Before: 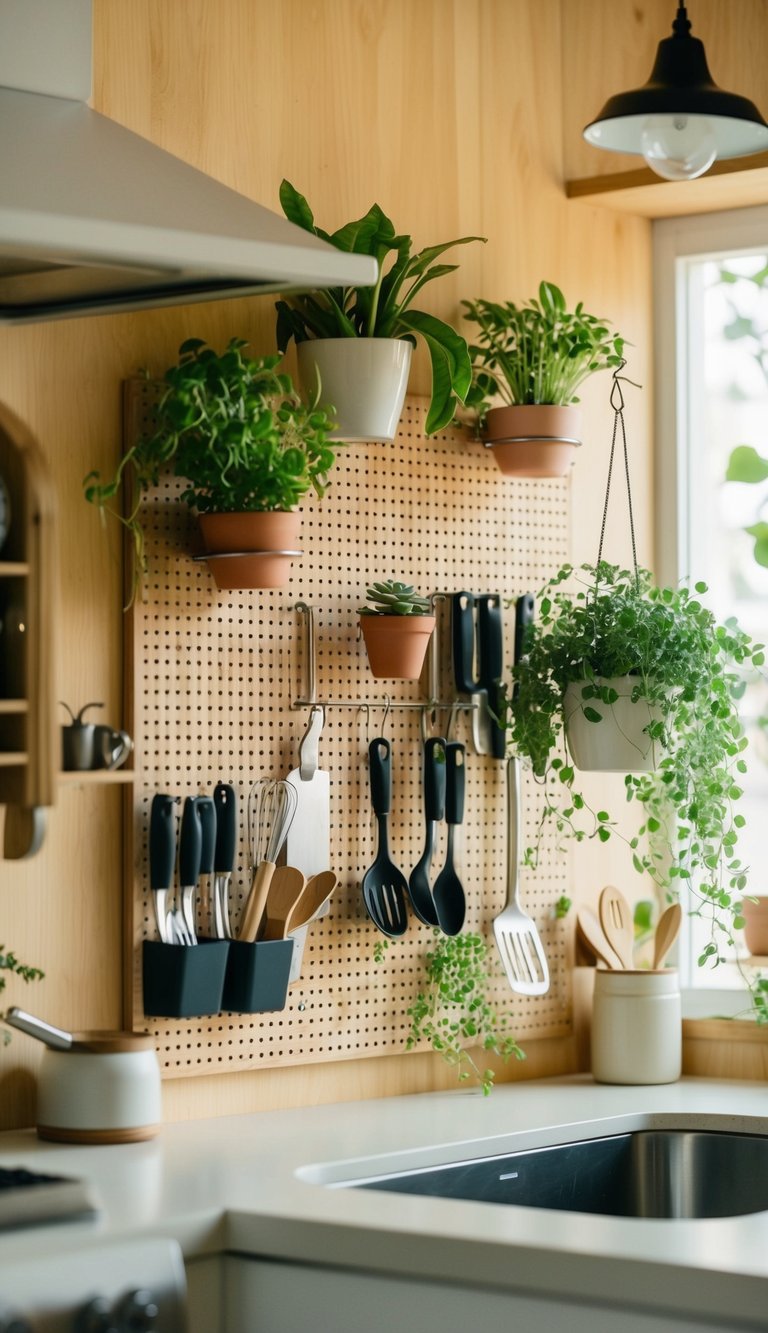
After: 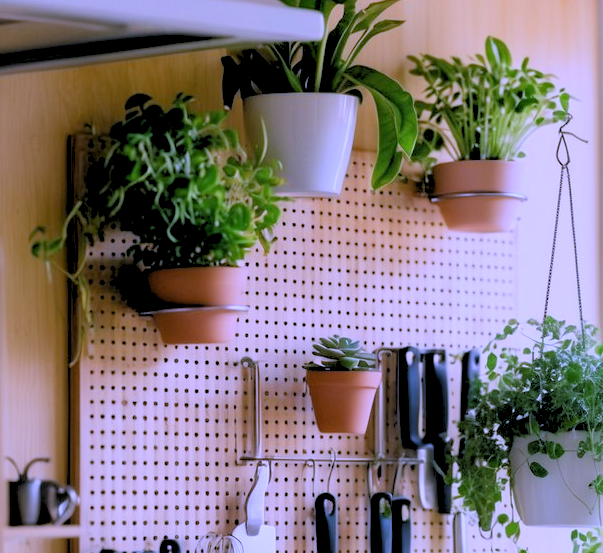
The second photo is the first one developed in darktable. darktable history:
rgb levels: preserve colors sum RGB, levels [[0.038, 0.433, 0.934], [0, 0.5, 1], [0, 0.5, 1]]
white balance: red 0.98, blue 1.61
crop: left 7.036%, top 18.398%, right 14.379%, bottom 40.043%
